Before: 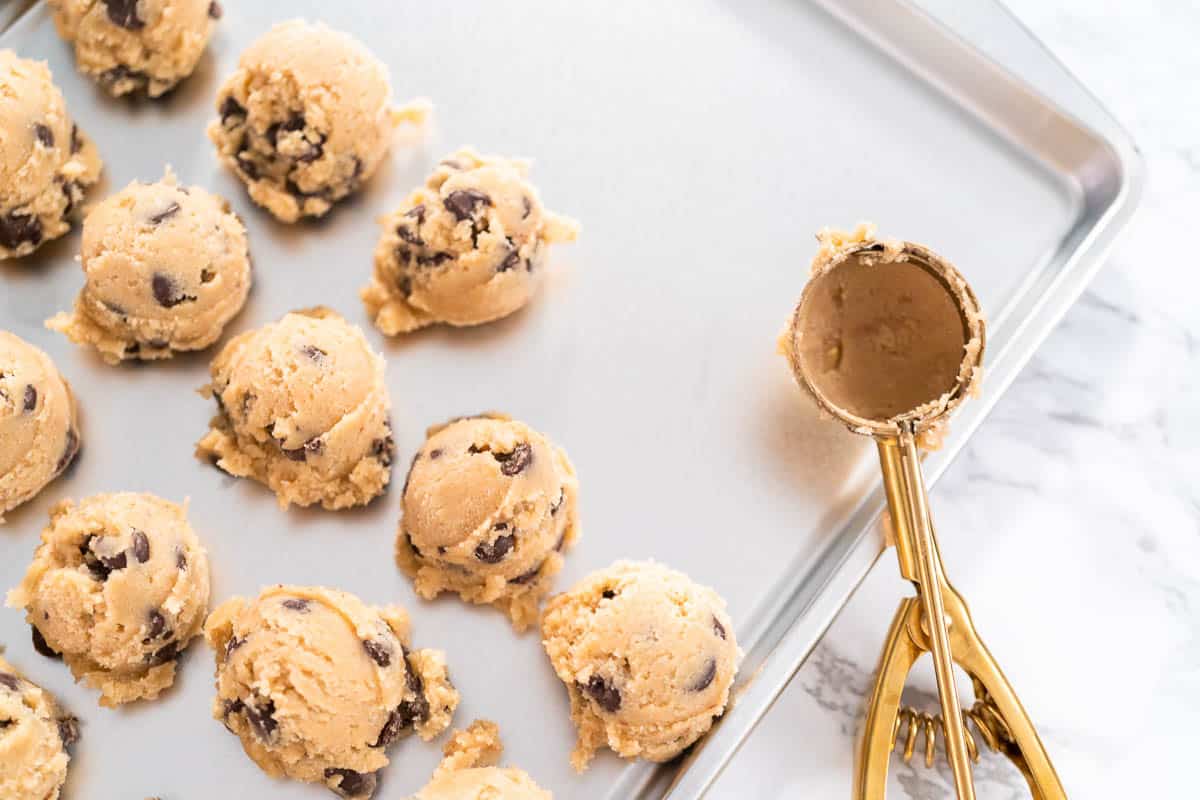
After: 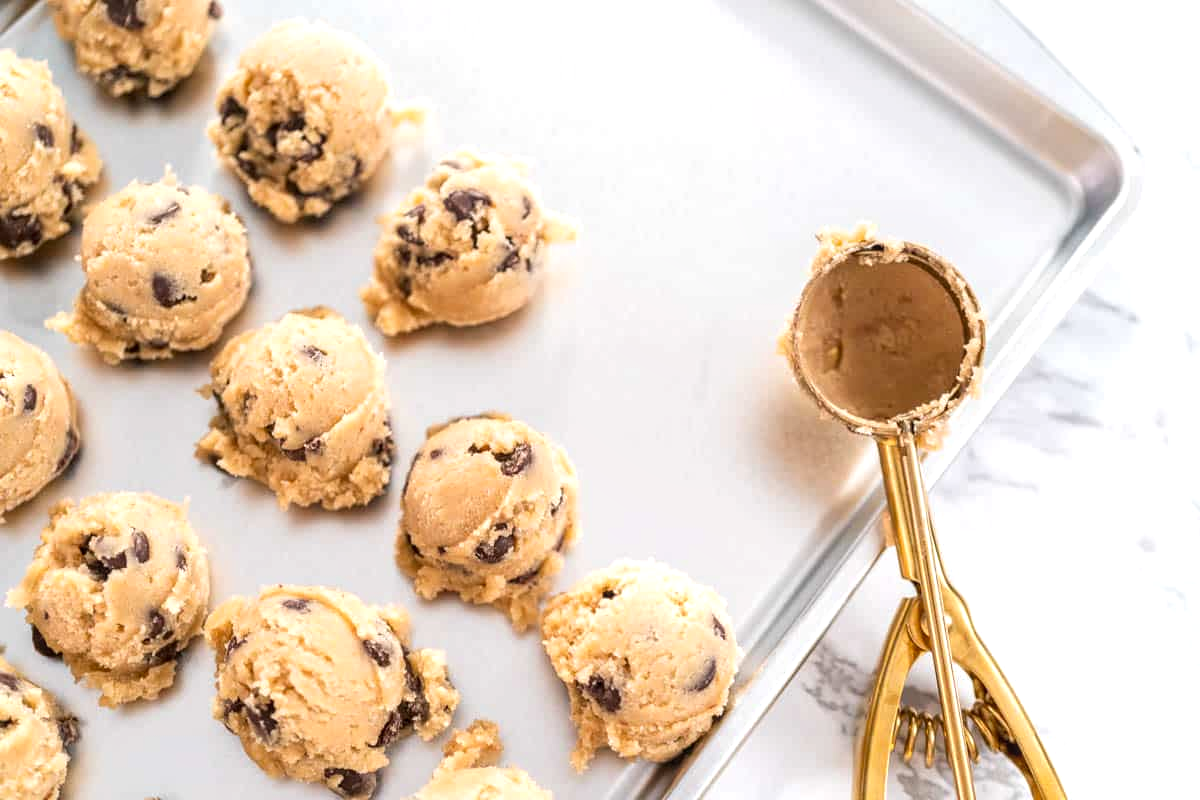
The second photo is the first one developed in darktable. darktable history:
levels: levels [0, 0.476, 0.951]
local contrast: on, module defaults
